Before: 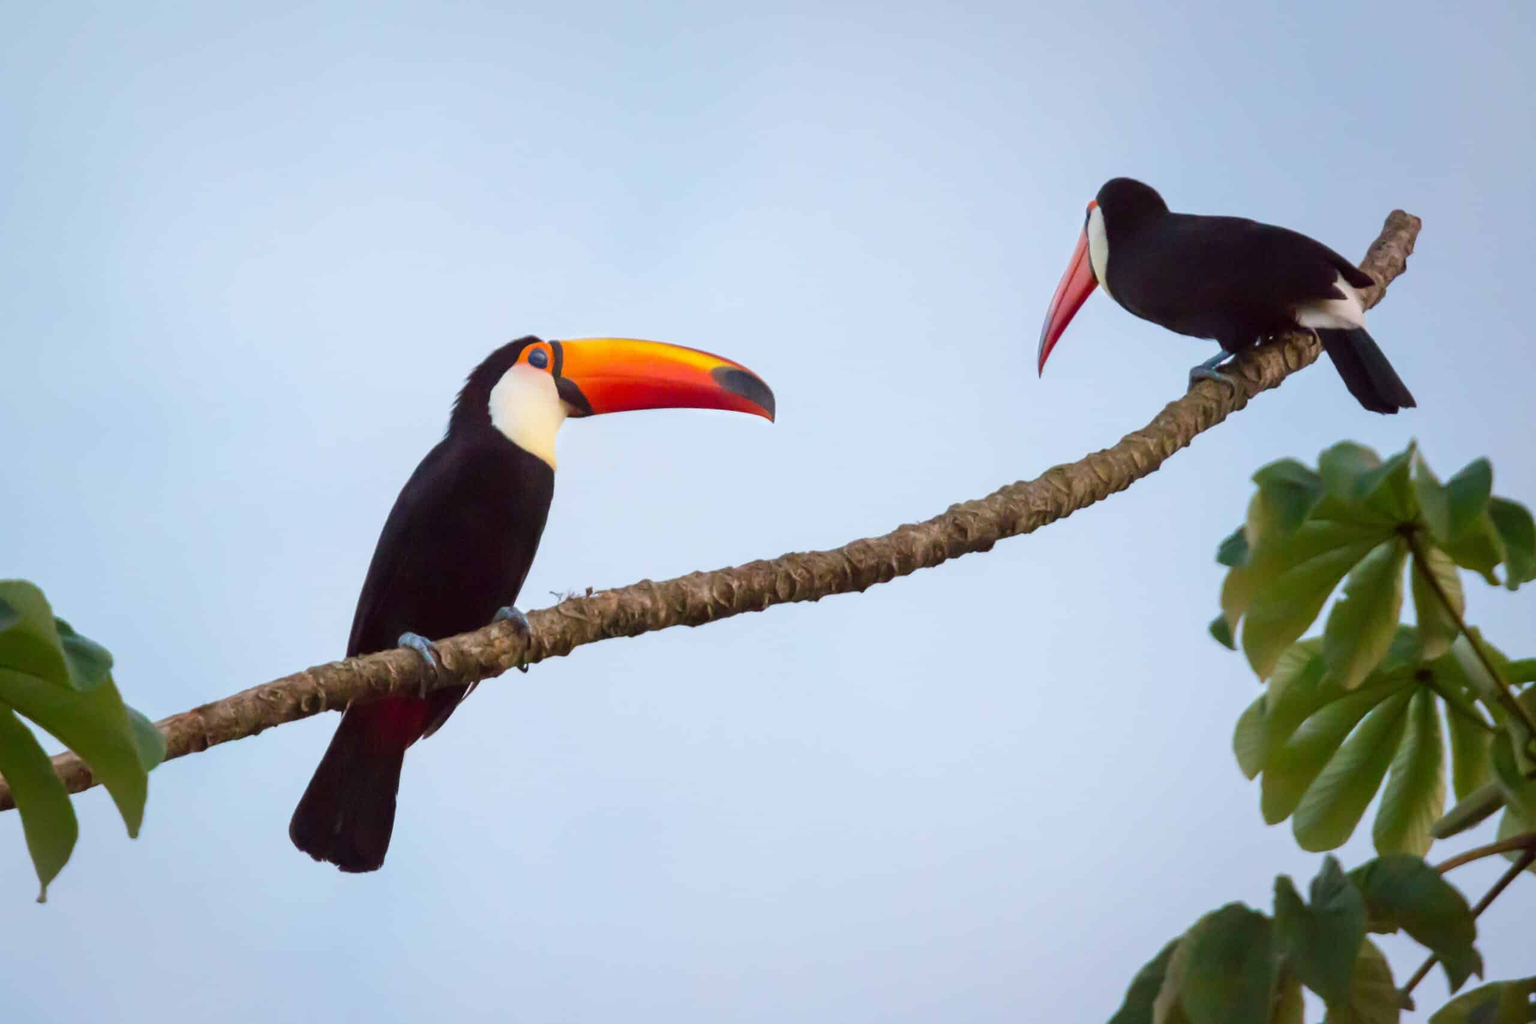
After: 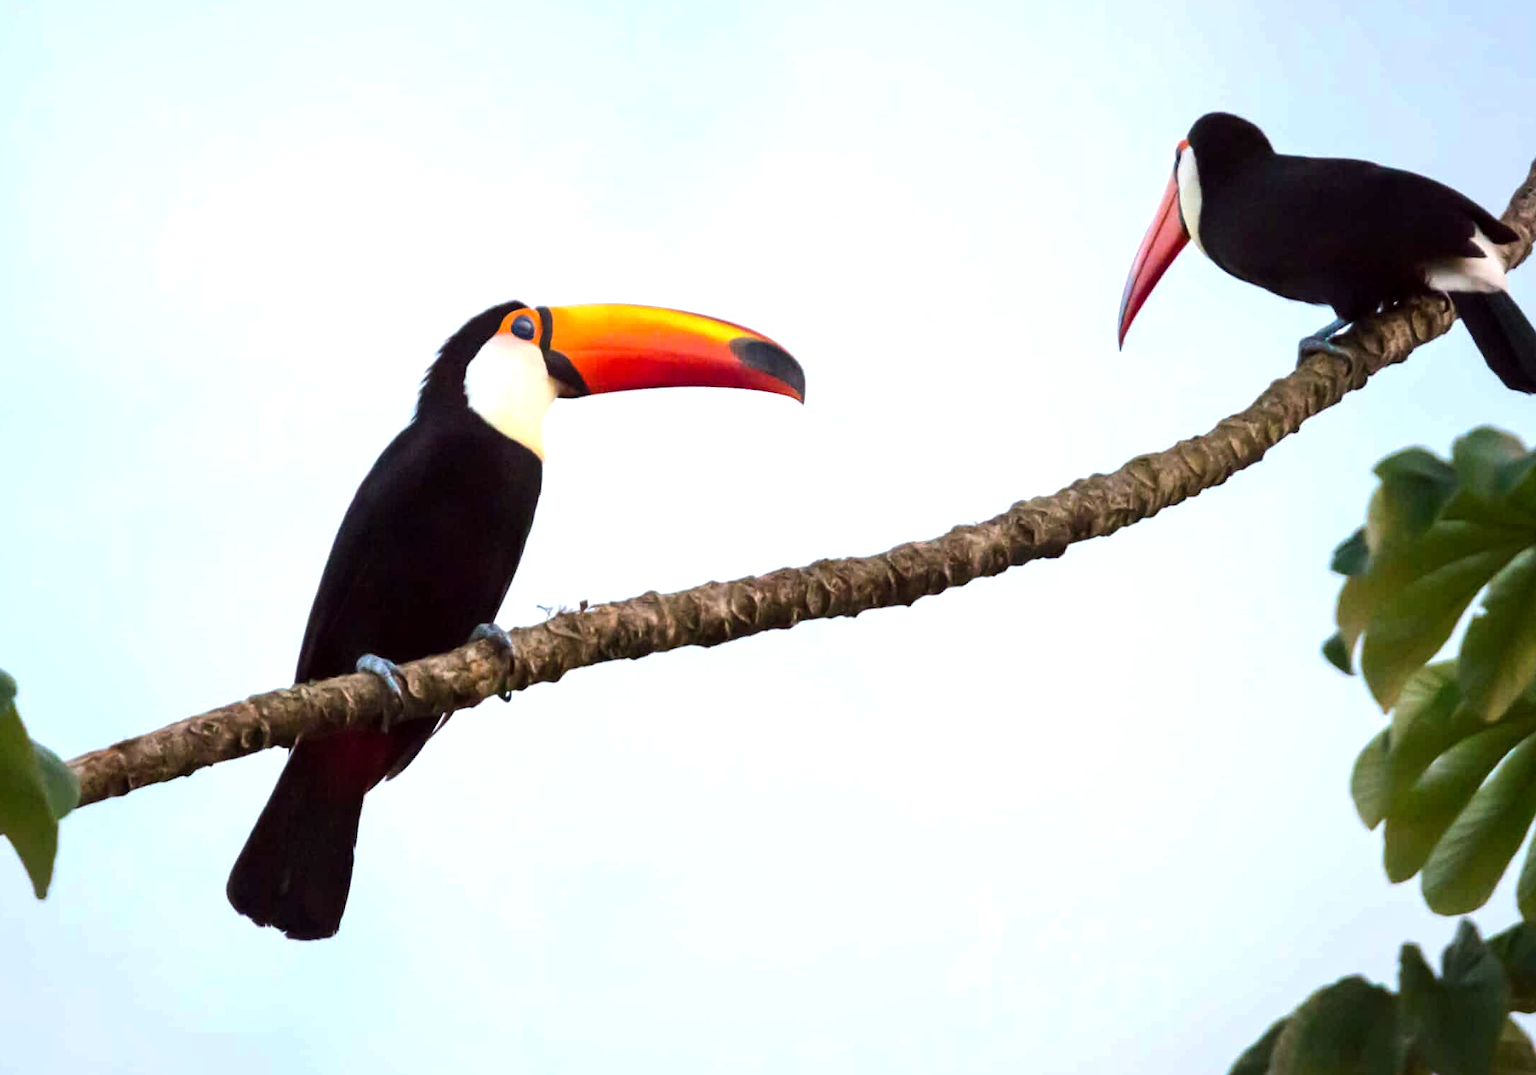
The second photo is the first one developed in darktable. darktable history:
crop: left 6.446%, top 8.188%, right 9.538%, bottom 3.548%
local contrast: highlights 100%, shadows 100%, detail 120%, midtone range 0.2
tone equalizer: -8 EV -0.75 EV, -7 EV -0.7 EV, -6 EV -0.6 EV, -5 EV -0.4 EV, -3 EV 0.4 EV, -2 EV 0.6 EV, -1 EV 0.7 EV, +0 EV 0.75 EV, edges refinement/feathering 500, mask exposure compensation -1.57 EV, preserve details no
